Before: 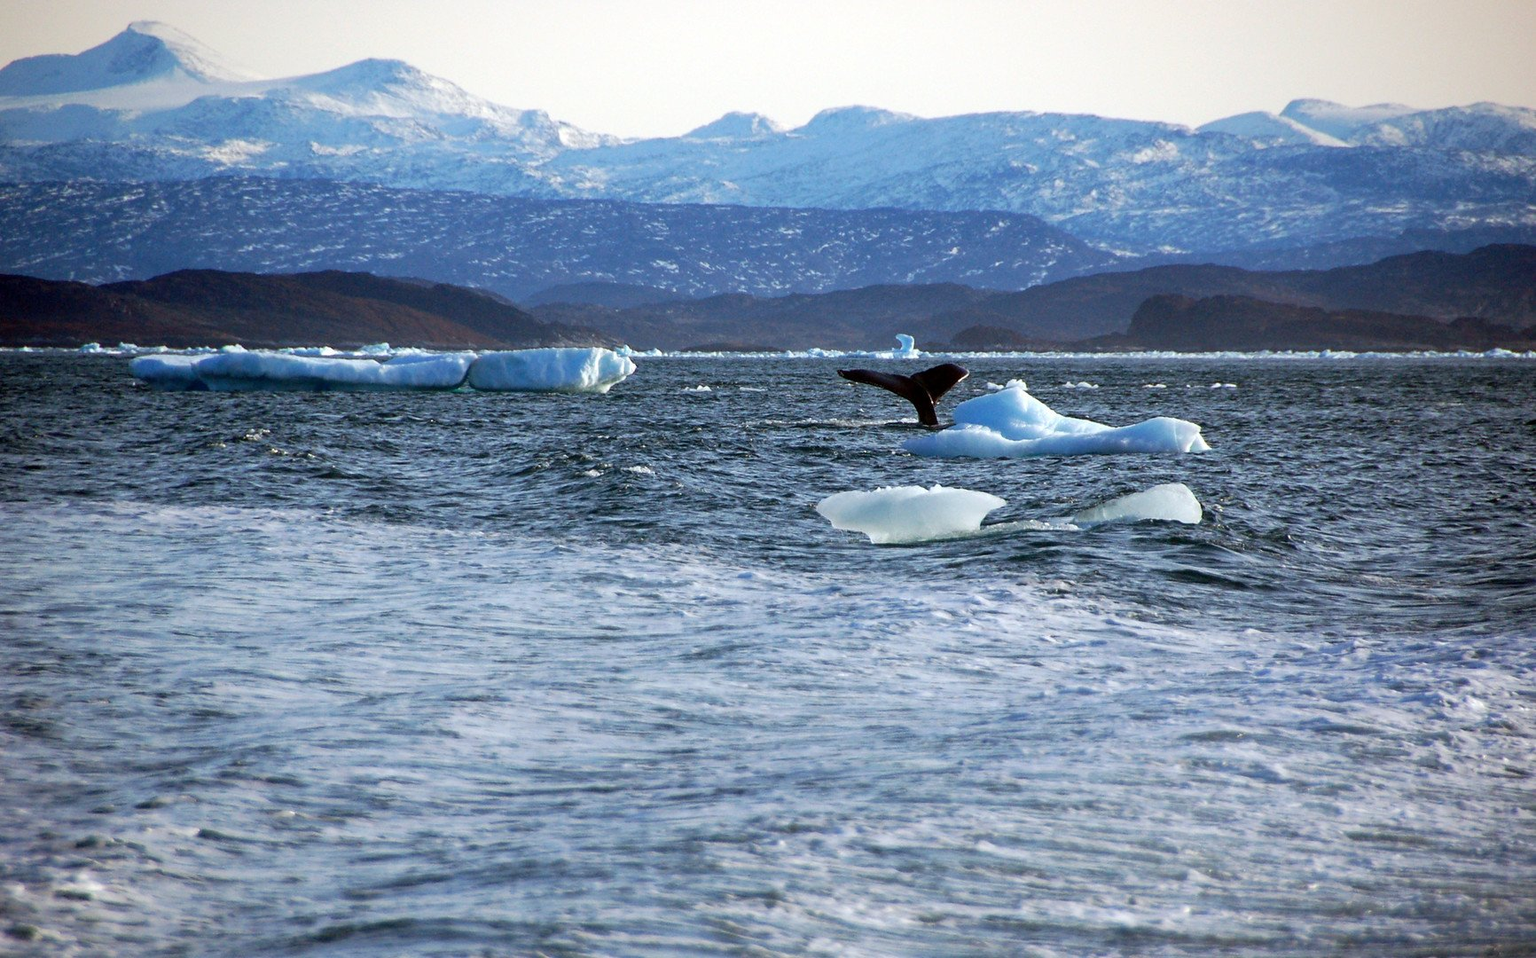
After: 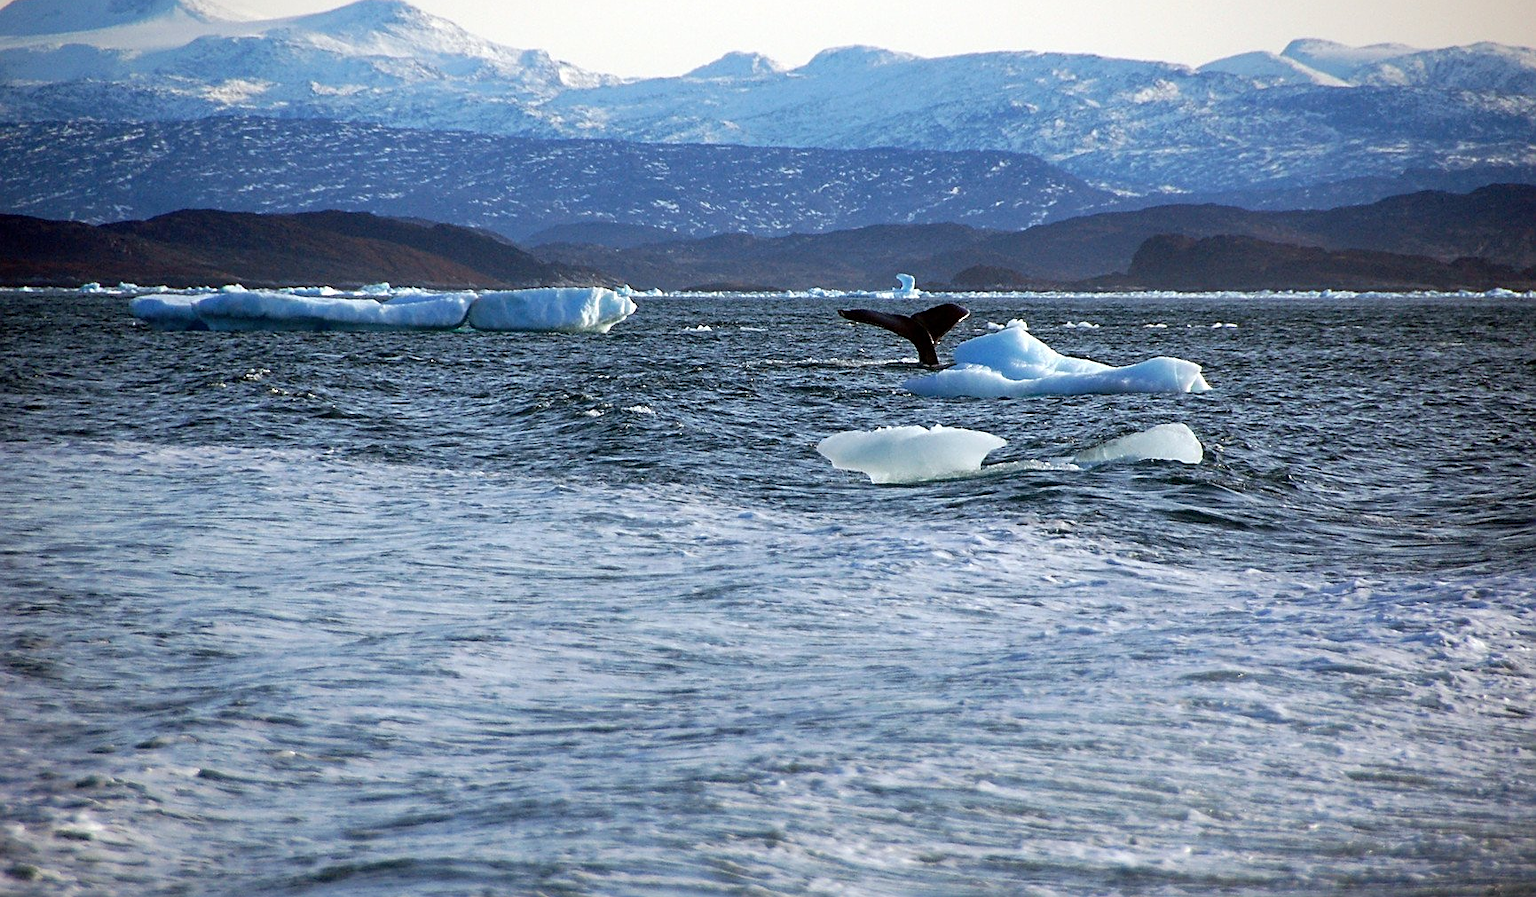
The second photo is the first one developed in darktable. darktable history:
crop and rotate: top 6.384%
sharpen: on, module defaults
